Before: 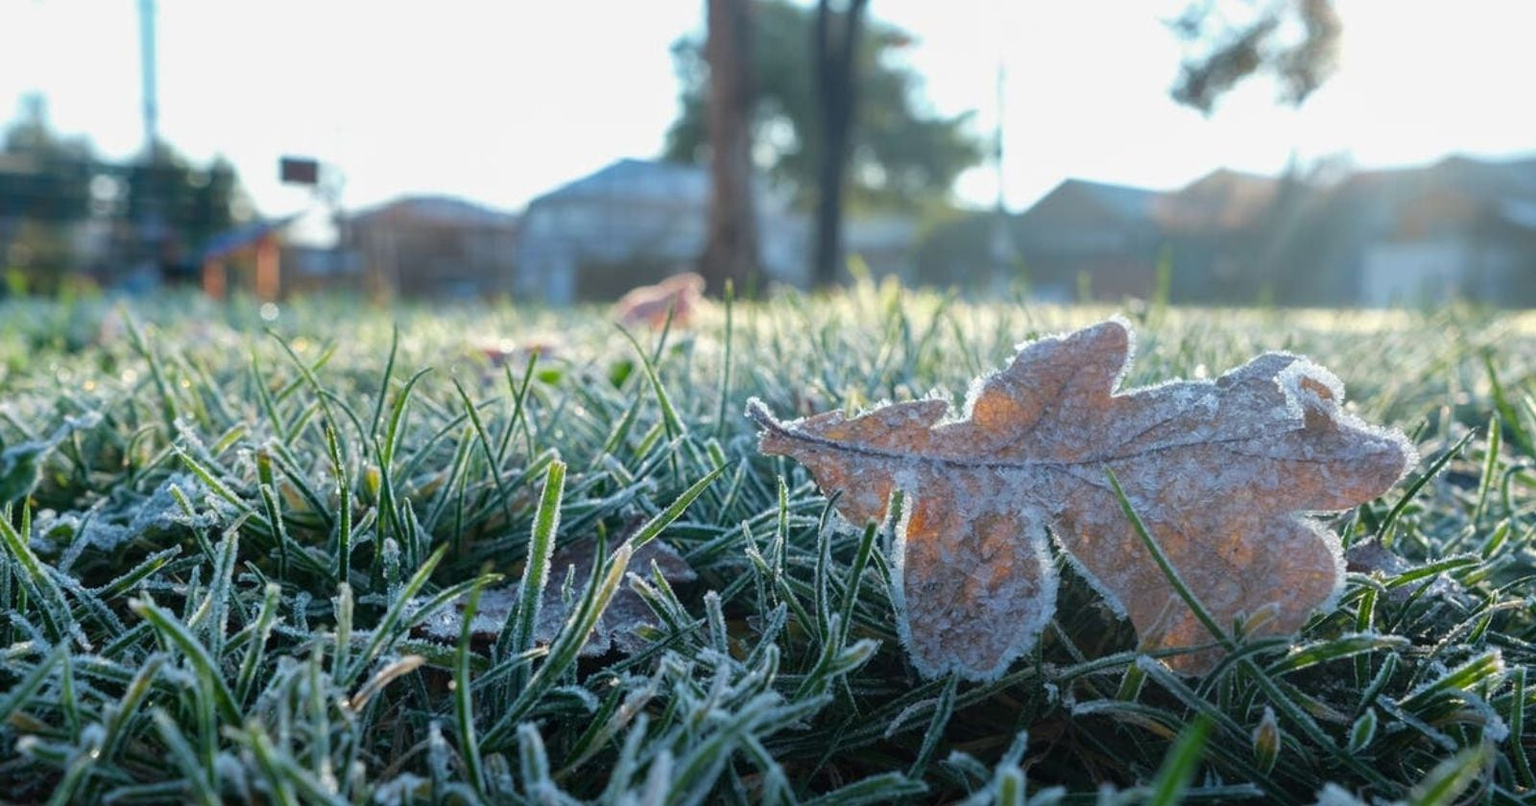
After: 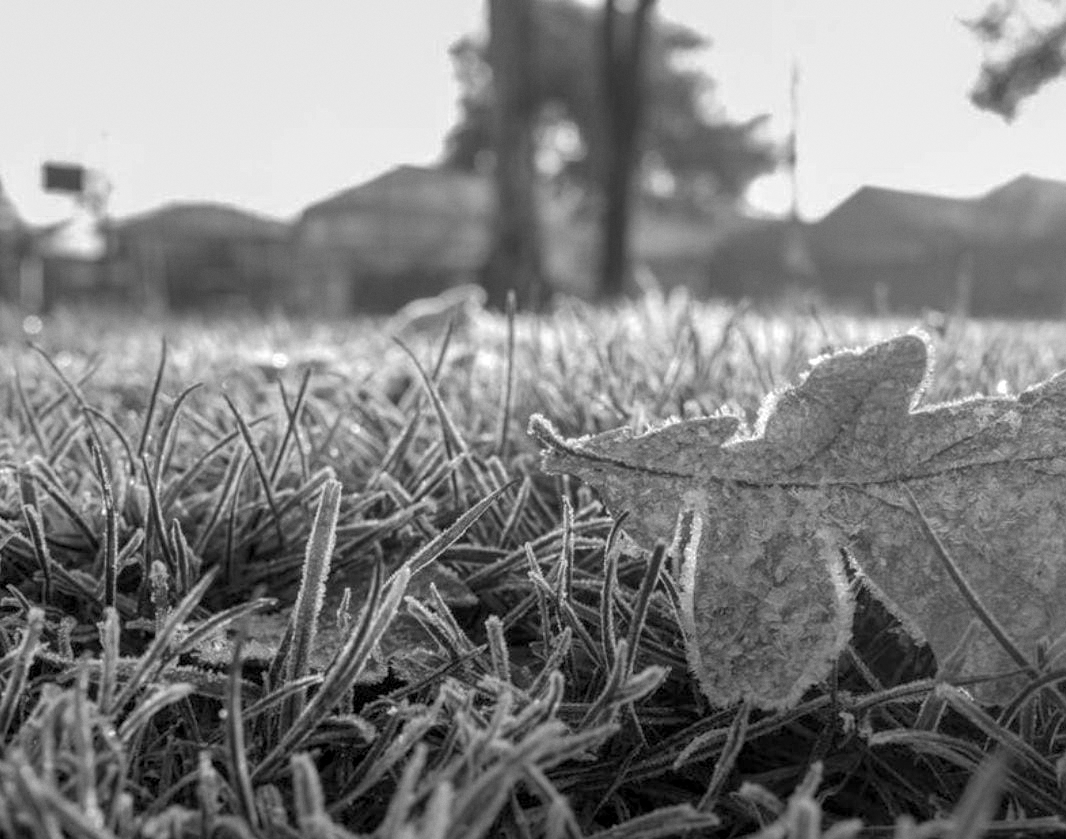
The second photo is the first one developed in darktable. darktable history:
white balance: emerald 1
monochrome: a 32, b 64, size 2.3
grain: coarseness 14.57 ISO, strength 8.8%
color balance rgb: perceptual saturation grading › global saturation 35%, perceptual saturation grading › highlights -25%, perceptual saturation grading › shadows 50%
shadows and highlights: on, module defaults
crop and rotate: left 15.546%, right 17.787%
vibrance: vibrance 20%
local contrast: detail 130%
